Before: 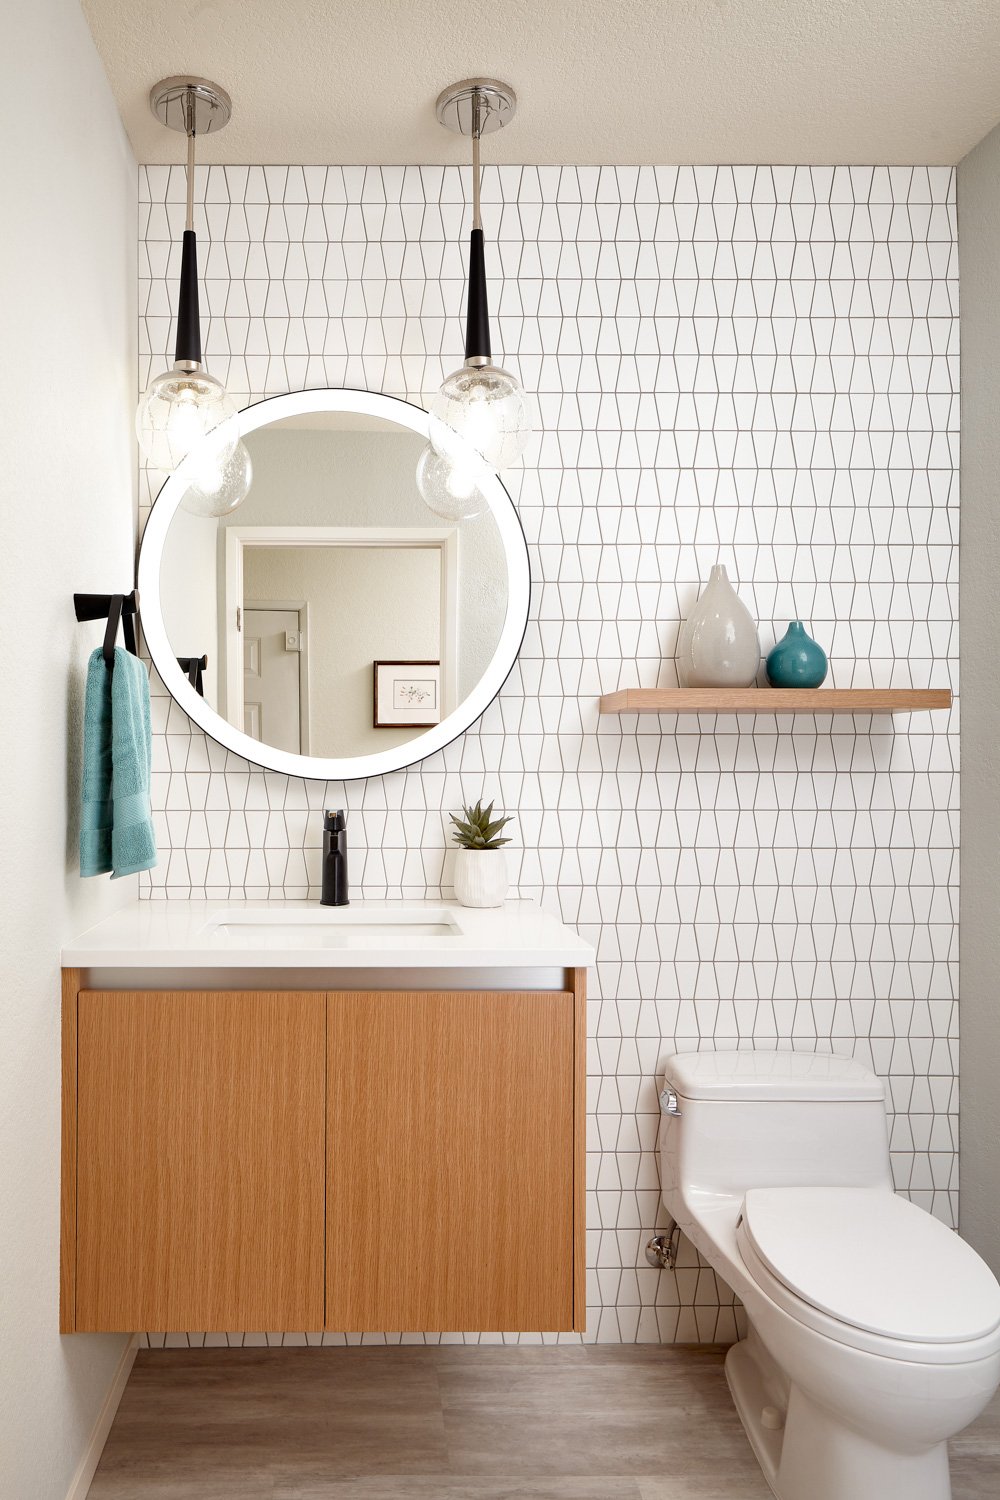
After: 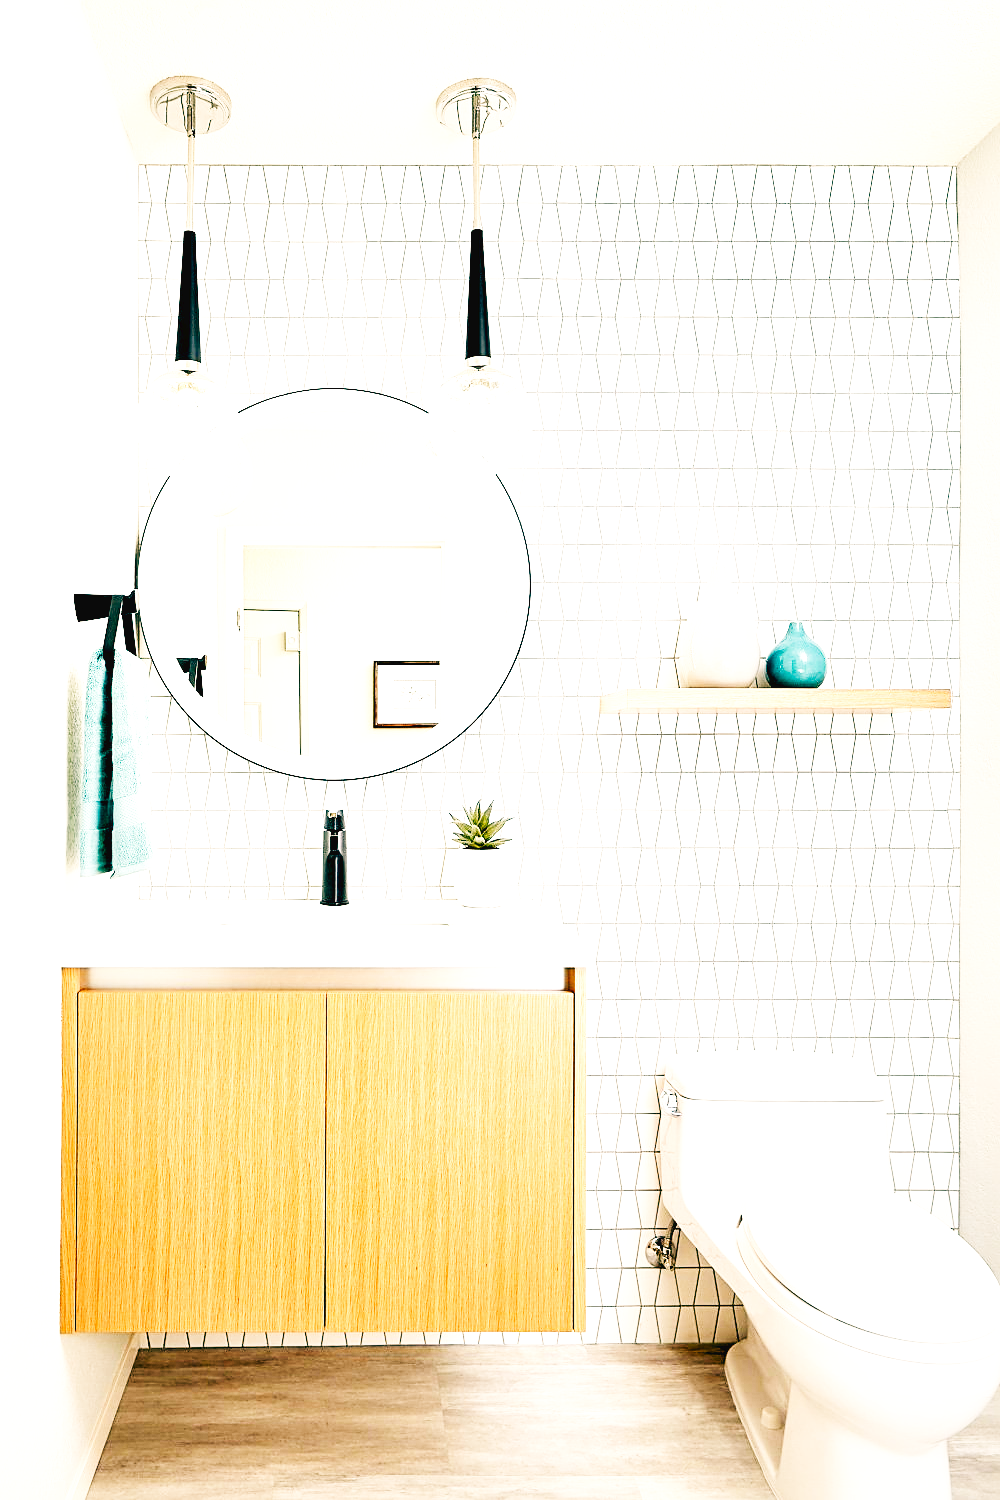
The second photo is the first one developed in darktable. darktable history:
exposure: black level correction 0.011, exposure 1.088 EV, compensate exposure bias true, compensate highlight preservation false
color balance: lift [1.005, 0.99, 1.007, 1.01], gamma [1, 0.979, 1.011, 1.021], gain [0.923, 1.098, 1.025, 0.902], input saturation 90.45%, contrast 7.73%, output saturation 105.91%
base curve: curves: ch0 [(0, 0.003) (0.001, 0.002) (0.006, 0.004) (0.02, 0.022) (0.048, 0.086) (0.094, 0.234) (0.162, 0.431) (0.258, 0.629) (0.385, 0.8) (0.548, 0.918) (0.751, 0.988) (1, 1)], preserve colors none
sharpen: on, module defaults
